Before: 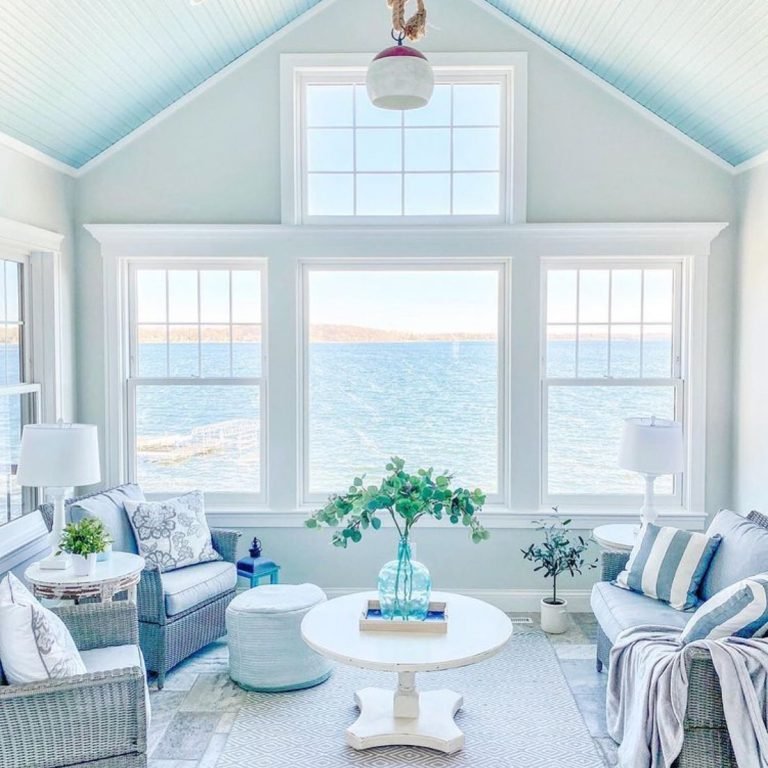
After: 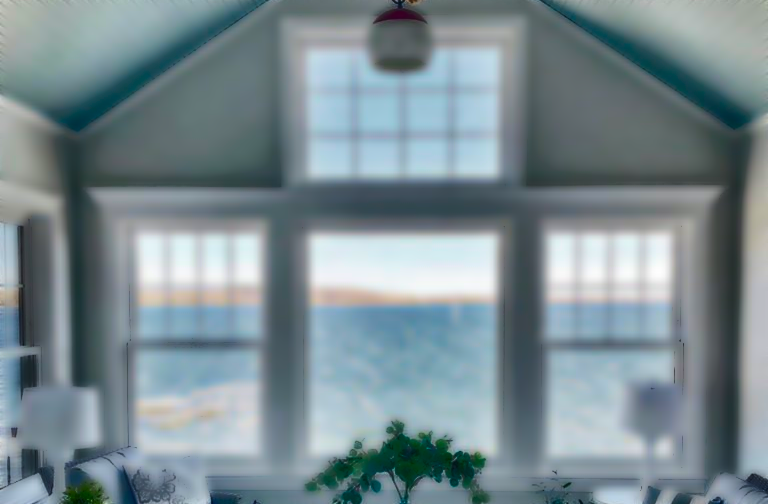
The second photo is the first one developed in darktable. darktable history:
shadows and highlights: shadows 20.91, highlights -82.73, soften with gaussian
lowpass: radius 4, soften with bilateral filter, unbound 0
crop and rotate: top 4.848%, bottom 29.503%
